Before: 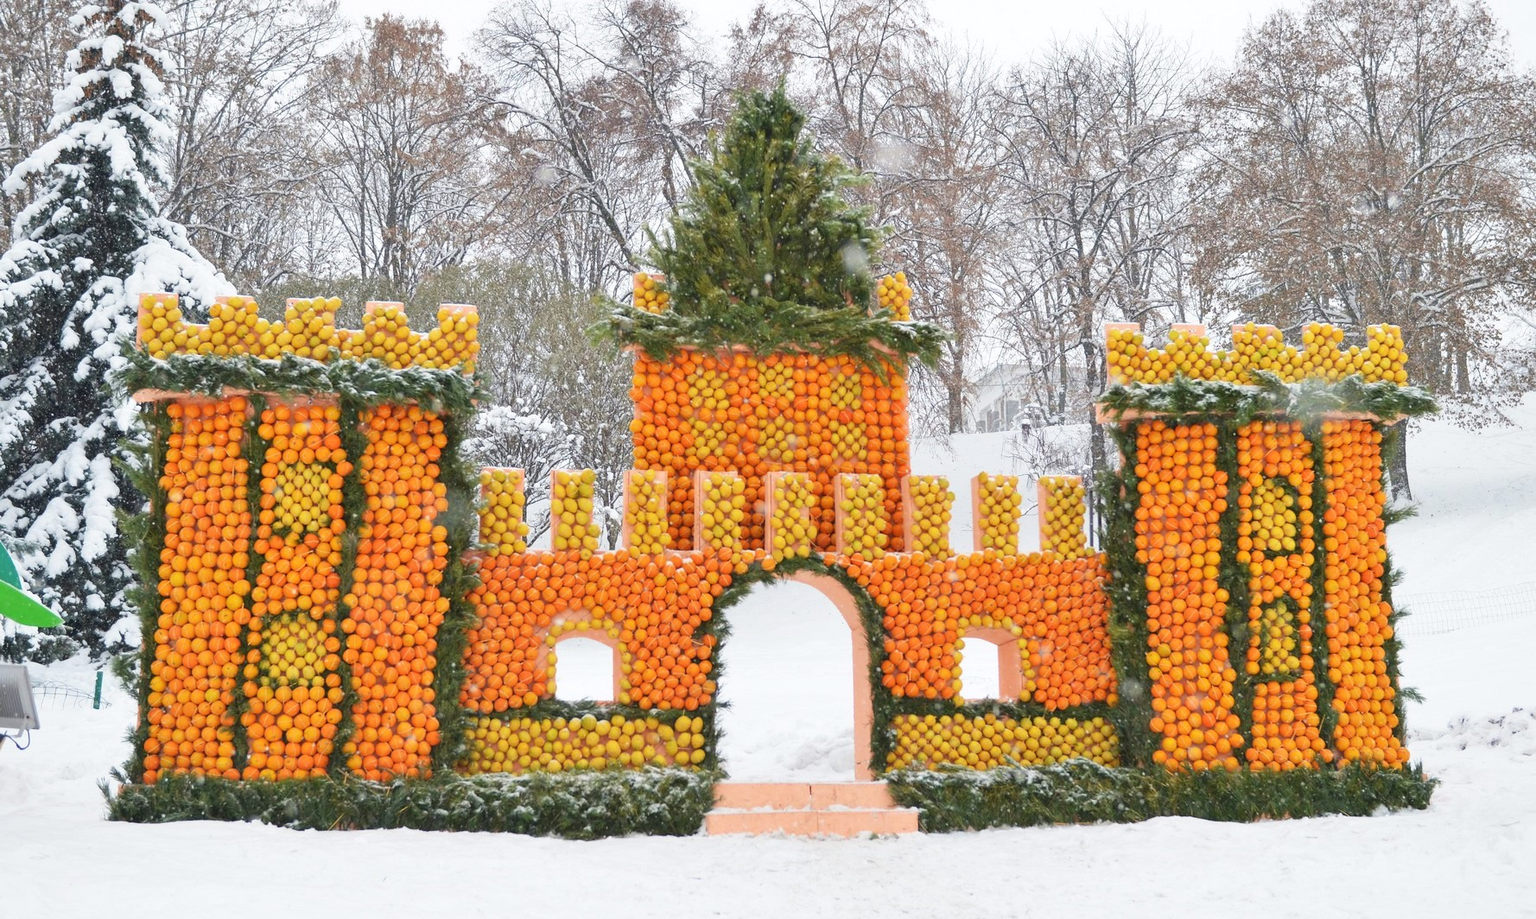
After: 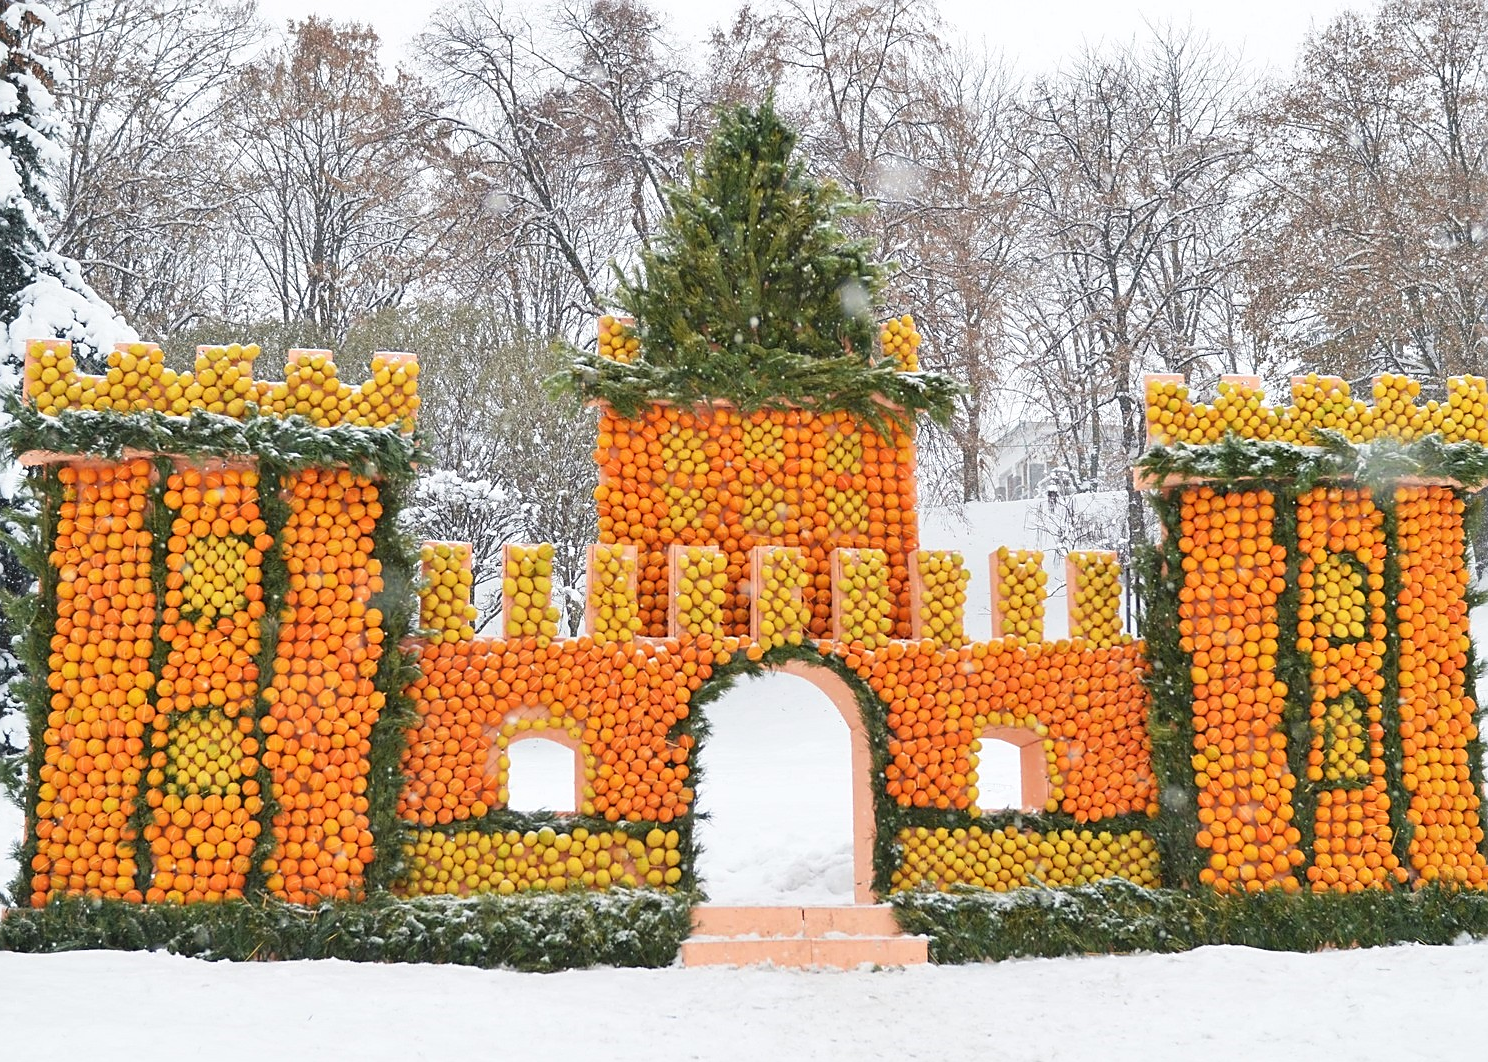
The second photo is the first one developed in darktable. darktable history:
crop: left 7.598%, right 7.873%
sharpen: on, module defaults
